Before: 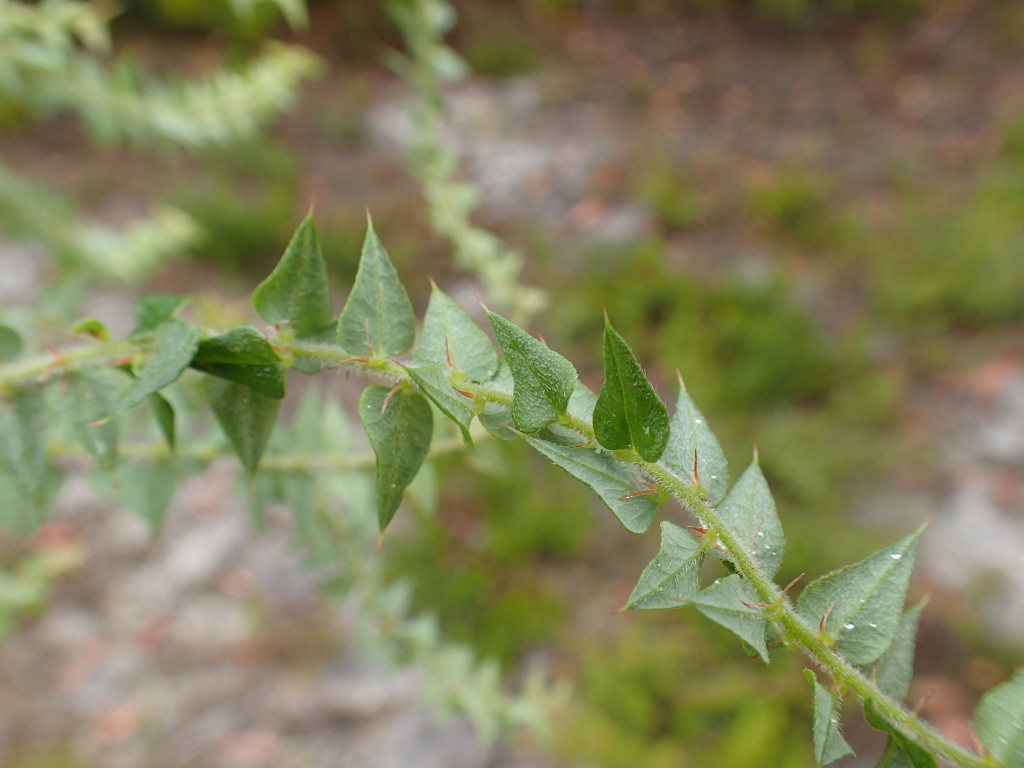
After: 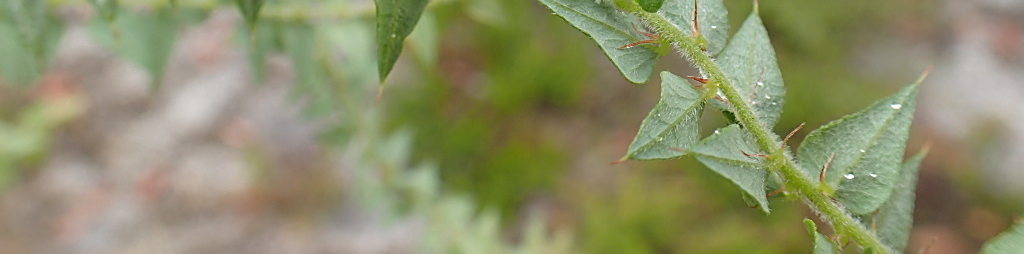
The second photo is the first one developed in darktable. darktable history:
sharpen: on, module defaults
crop and rotate: top 58.628%, bottom 8.2%
